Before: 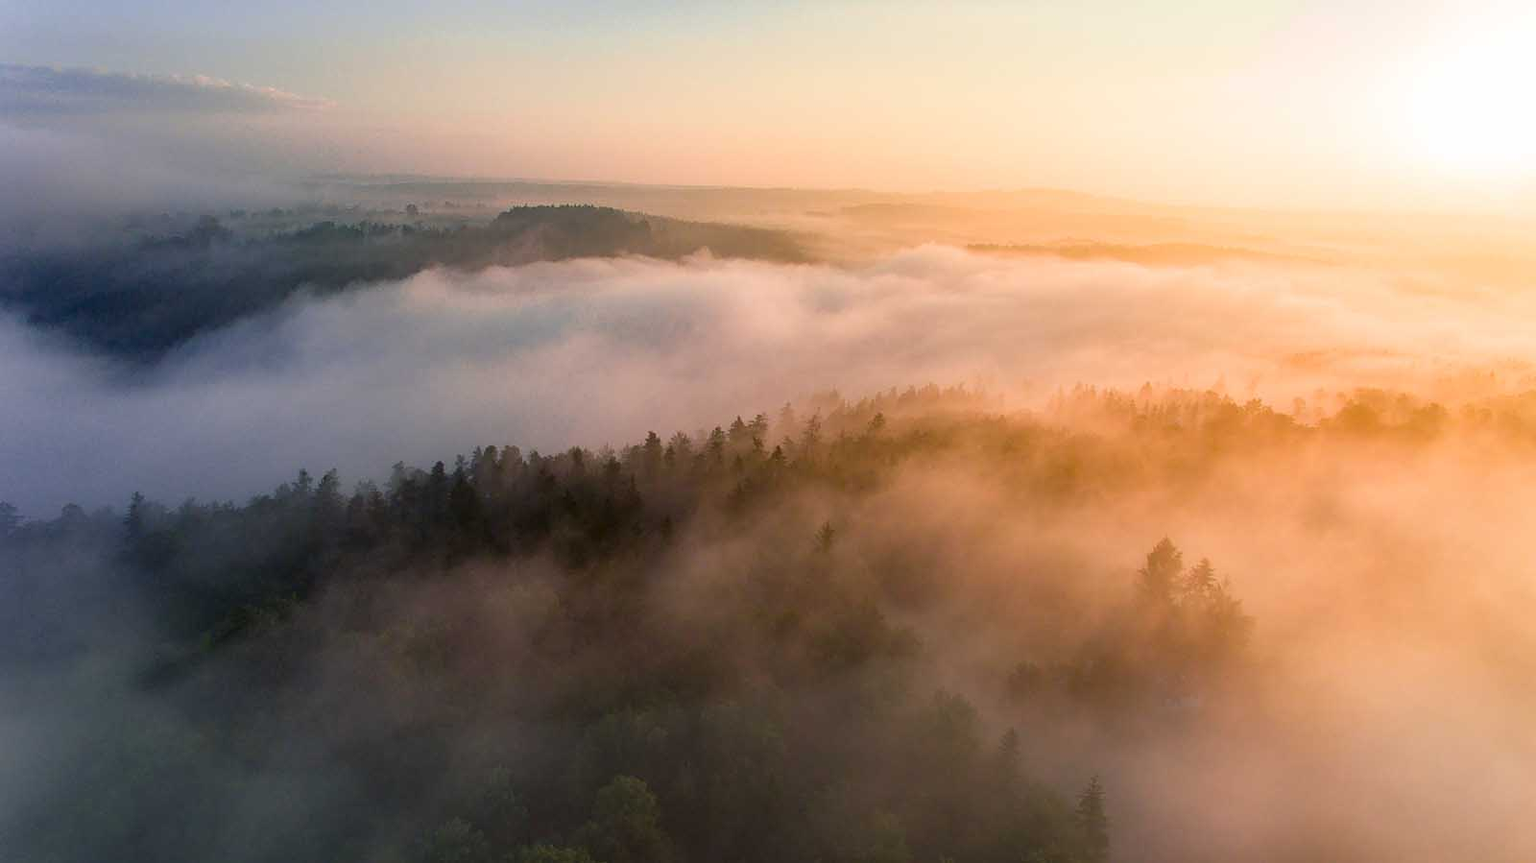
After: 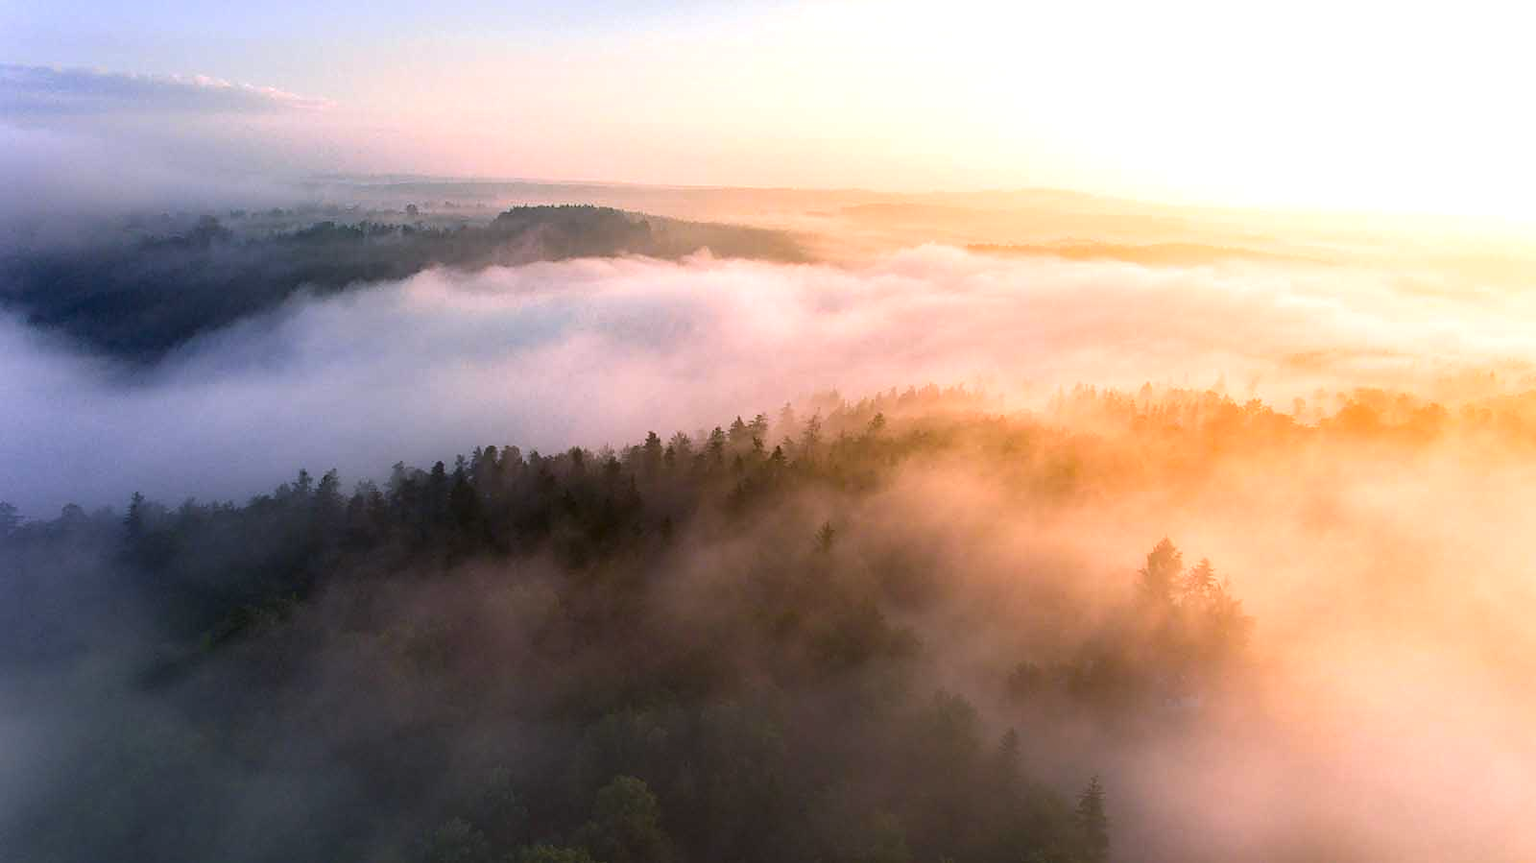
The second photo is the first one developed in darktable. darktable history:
white balance: red 1.004, blue 1.096
tone equalizer: -8 EV 0.001 EV, -7 EV -0.002 EV, -6 EV 0.002 EV, -5 EV -0.03 EV, -4 EV -0.116 EV, -3 EV -0.169 EV, -2 EV 0.24 EV, -1 EV 0.702 EV, +0 EV 0.493 EV
